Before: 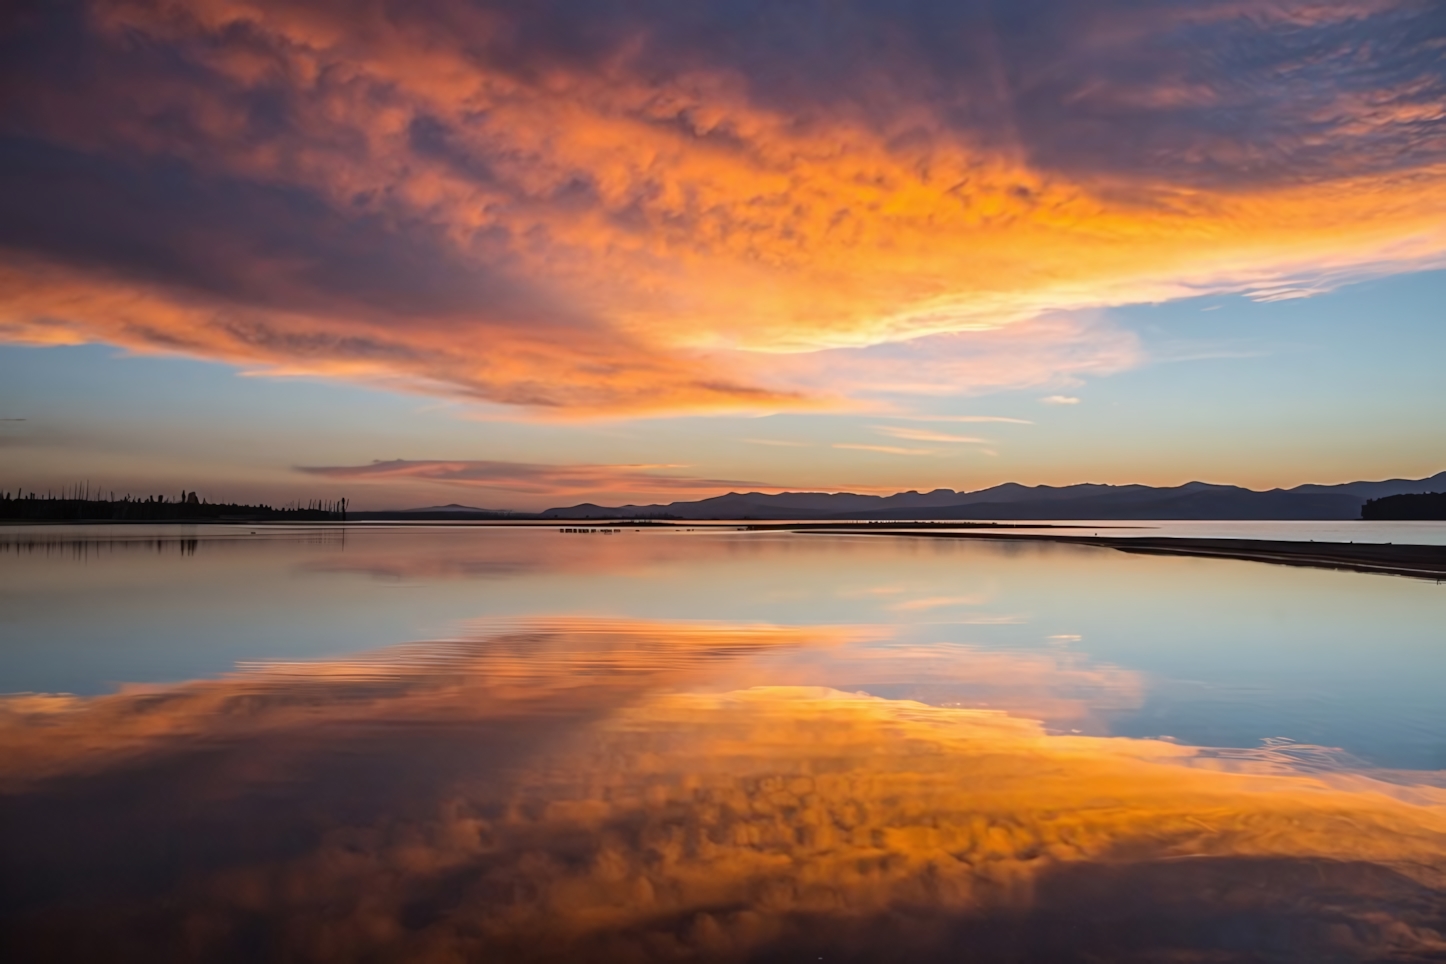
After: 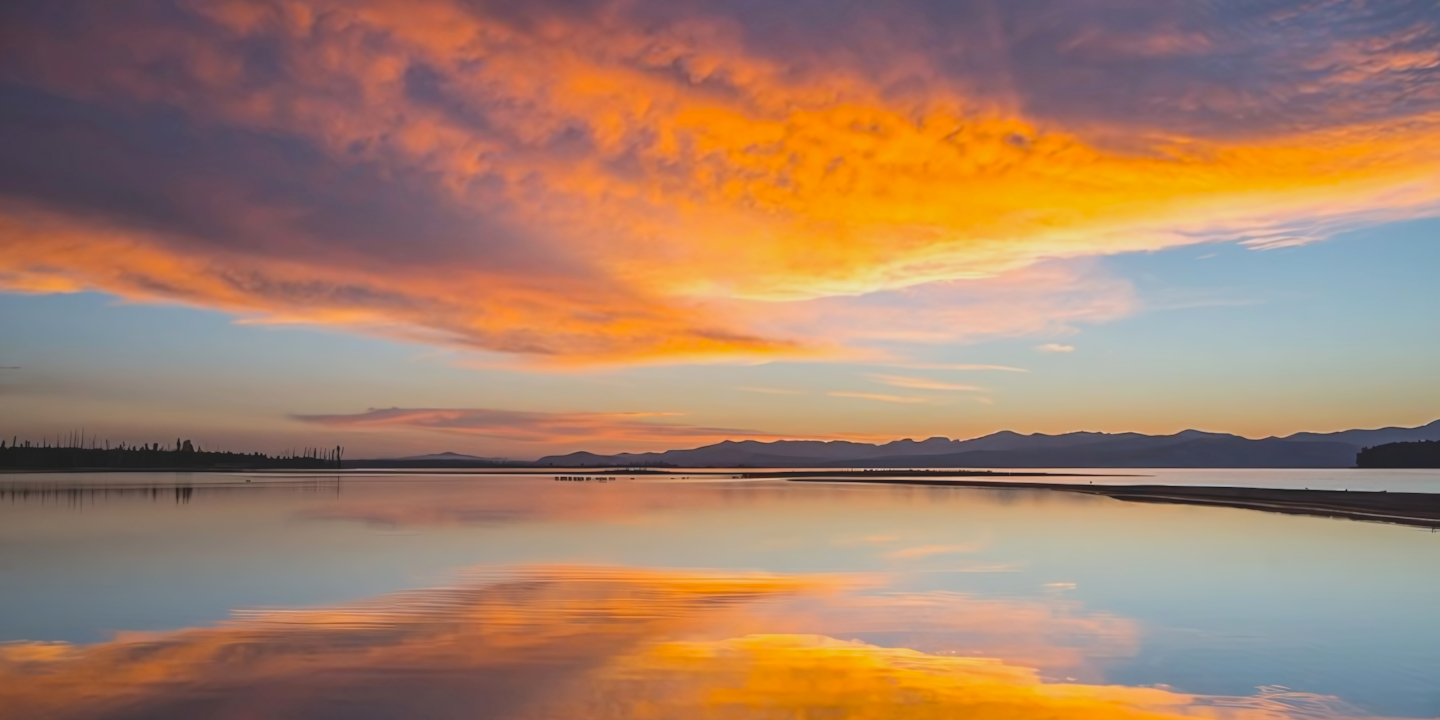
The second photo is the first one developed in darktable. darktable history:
crop: left 0.387%, top 5.469%, bottom 19.809%
contrast brightness saturation: contrast -0.15, brightness 0.05, saturation -0.12
color balance: output saturation 120%
